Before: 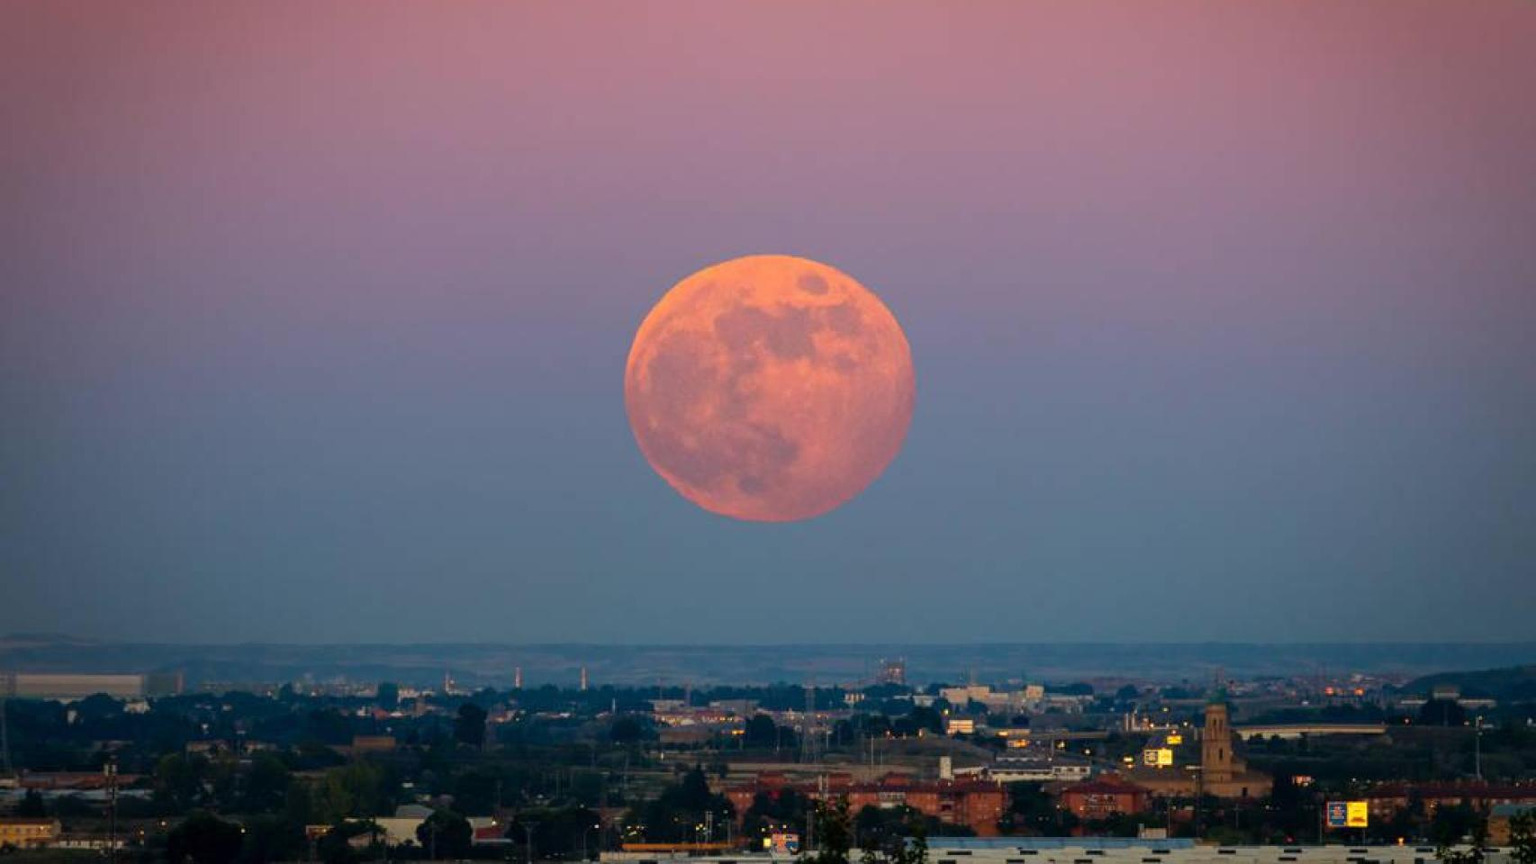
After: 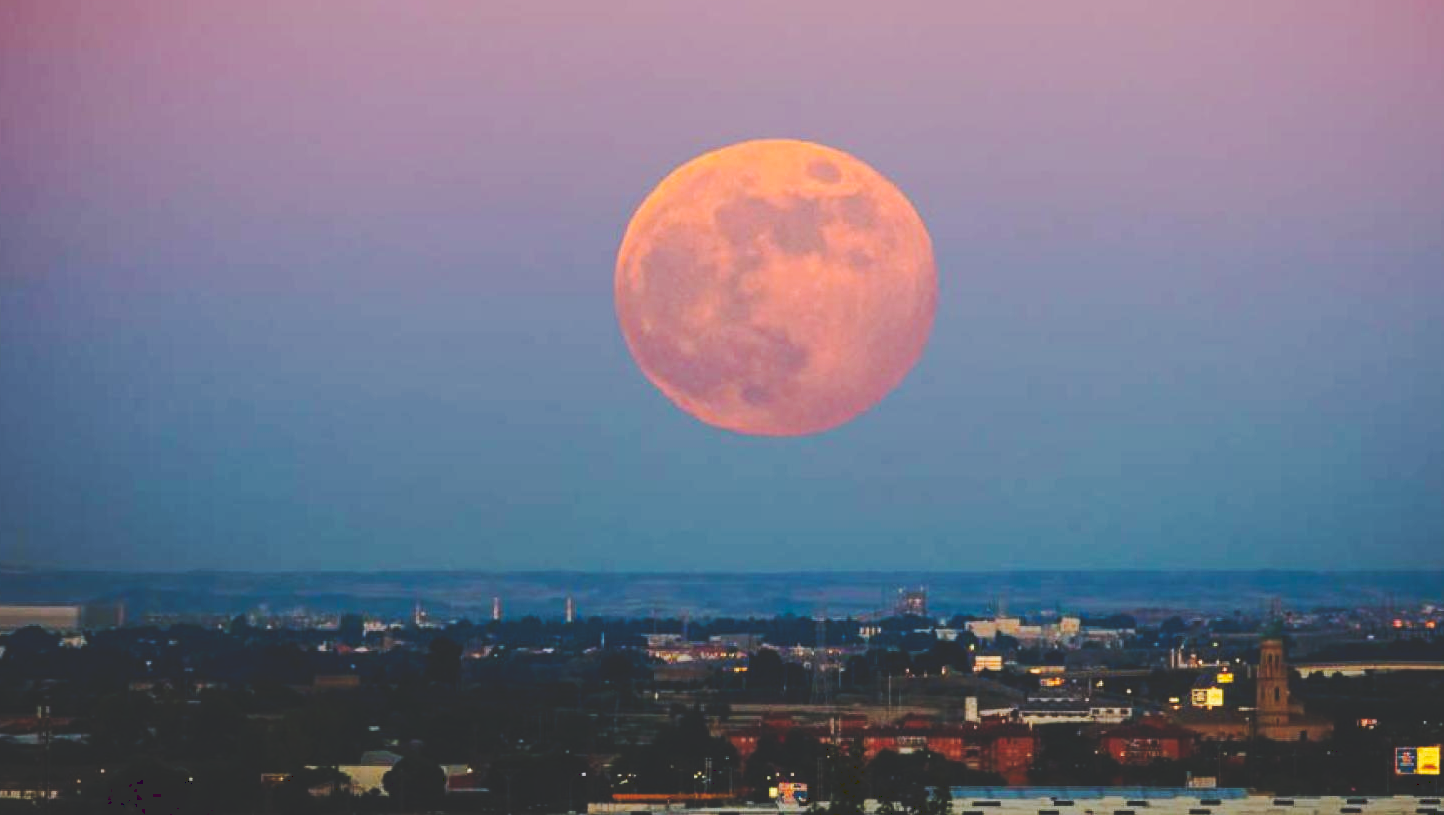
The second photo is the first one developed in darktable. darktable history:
tone curve: curves: ch0 [(0, 0) (0.003, 0.174) (0.011, 0.178) (0.025, 0.182) (0.044, 0.185) (0.069, 0.191) (0.1, 0.194) (0.136, 0.199) (0.177, 0.219) (0.224, 0.246) (0.277, 0.284) (0.335, 0.35) (0.399, 0.43) (0.468, 0.539) (0.543, 0.637) (0.623, 0.711) (0.709, 0.799) (0.801, 0.865) (0.898, 0.914) (1, 1)], preserve colors none
crop and rotate: left 4.666%, top 15.022%, right 10.68%
